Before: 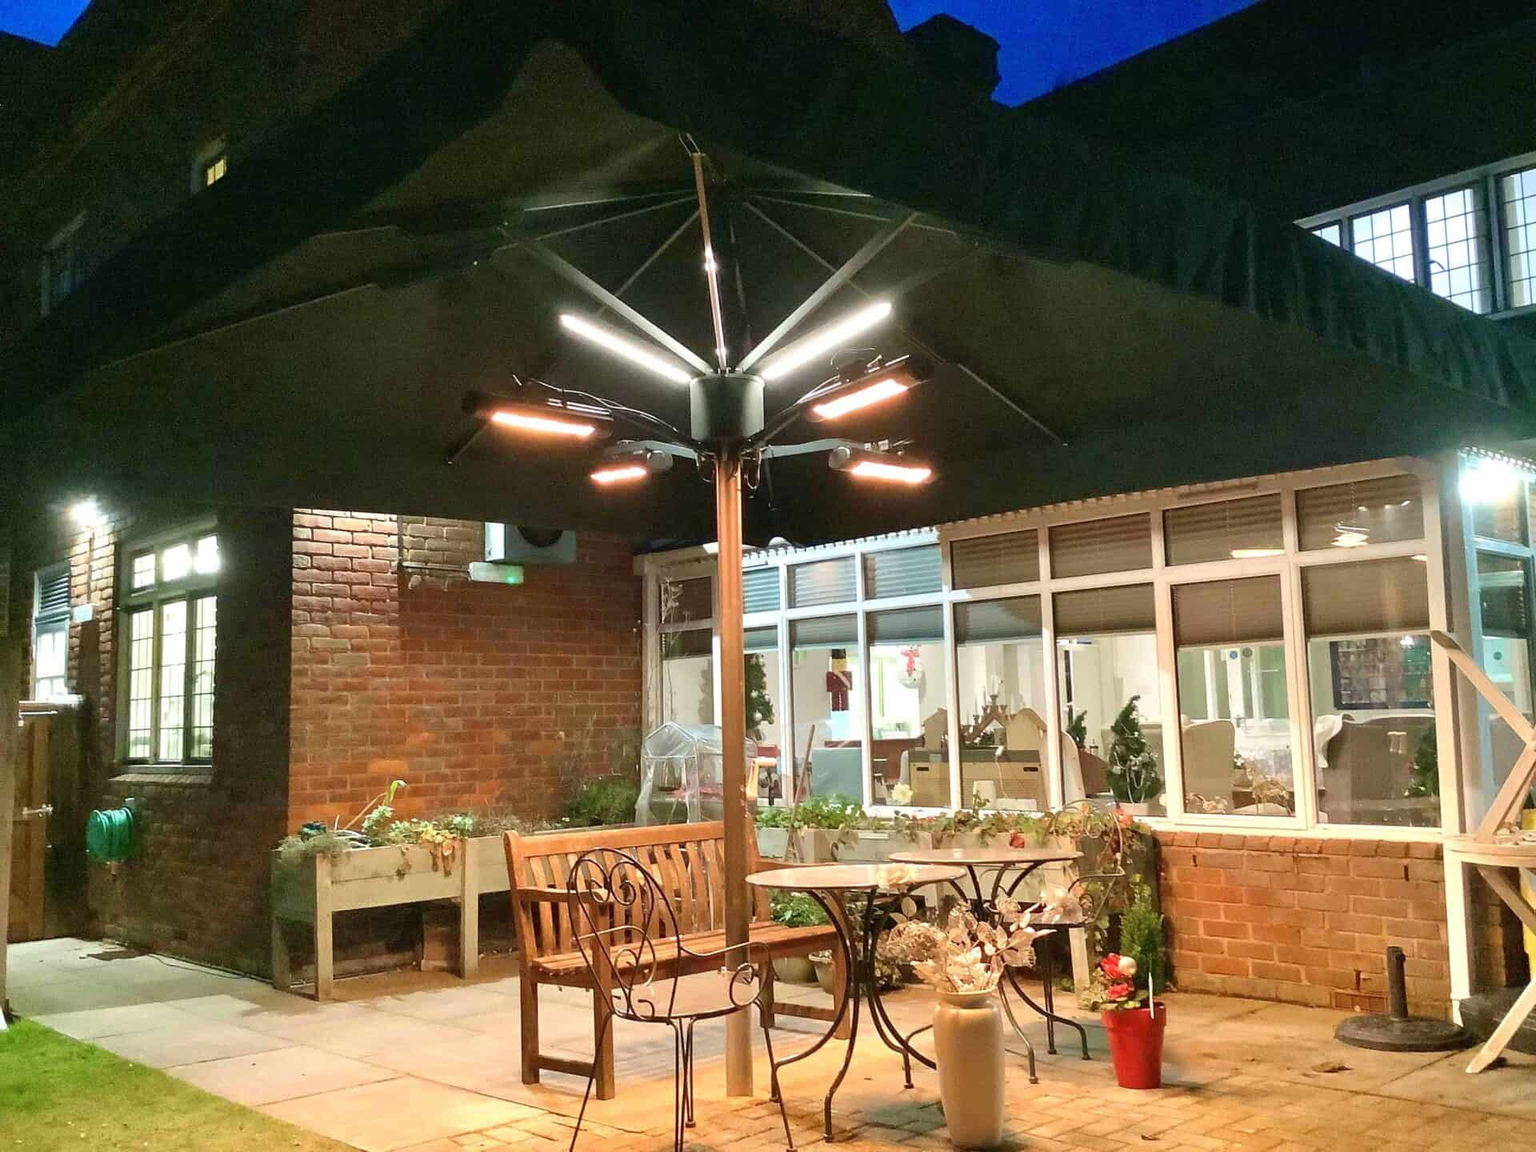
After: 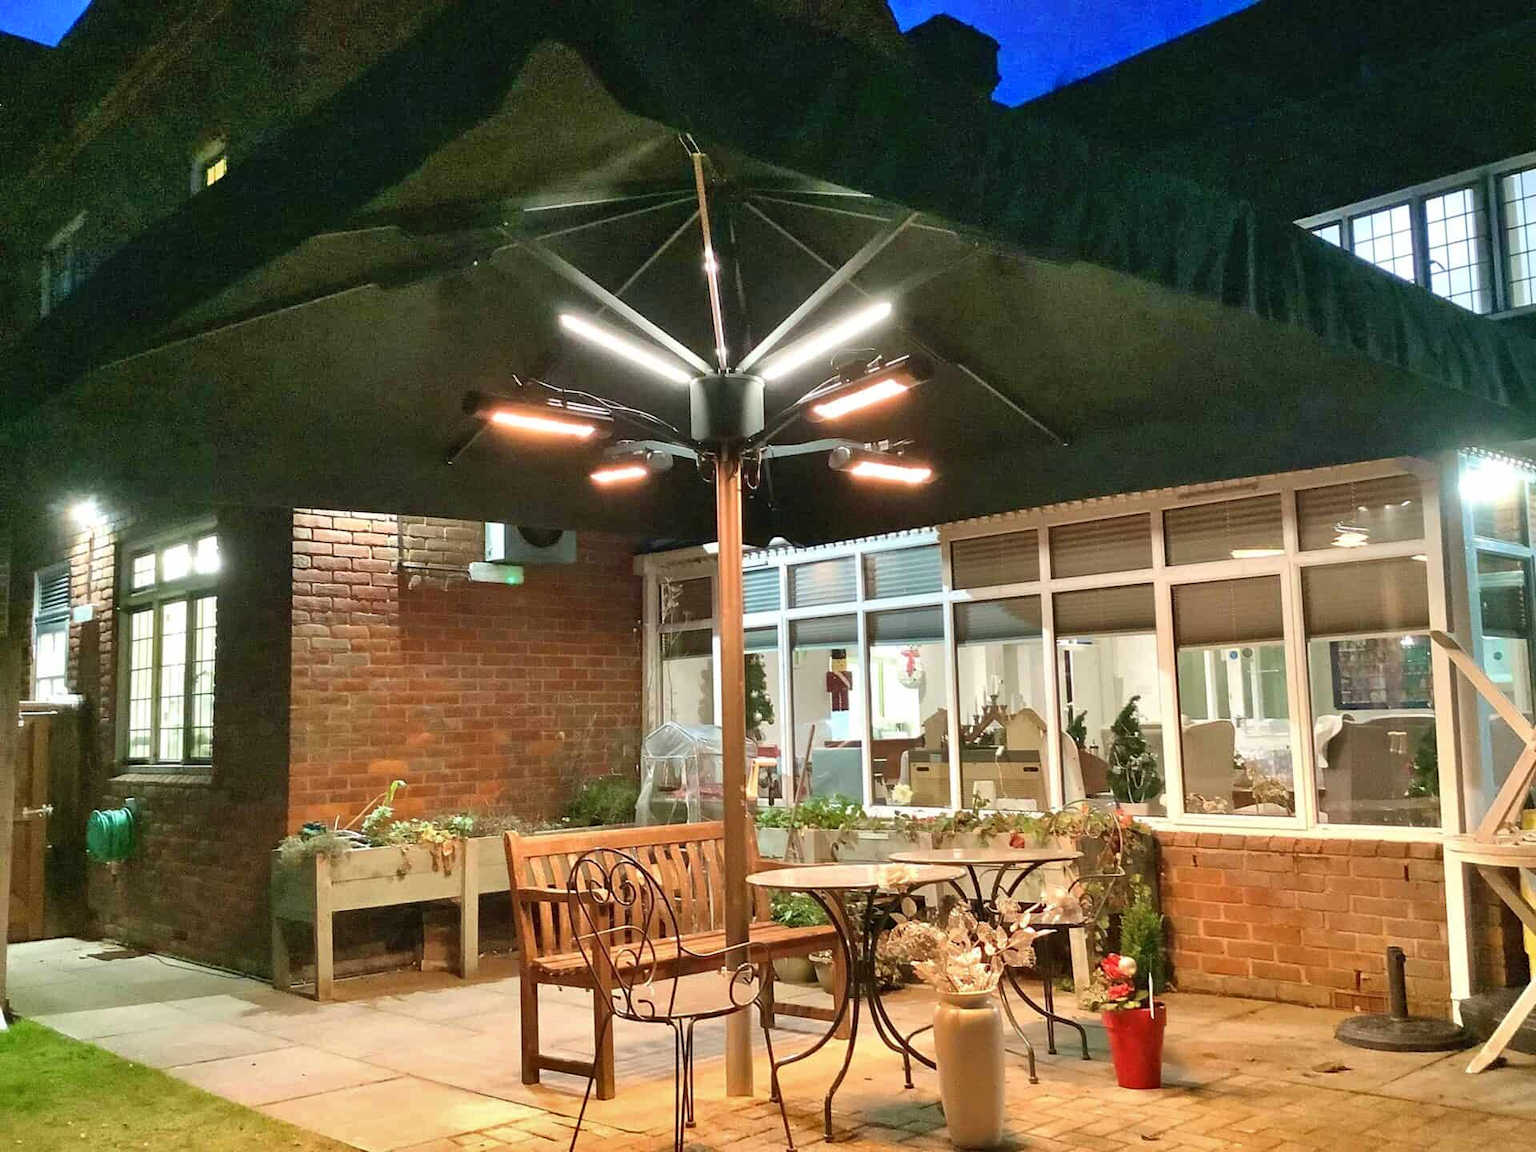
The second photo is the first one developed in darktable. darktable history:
shadows and highlights: white point adjustment 0.029, shadows color adjustment 97.67%, soften with gaussian
